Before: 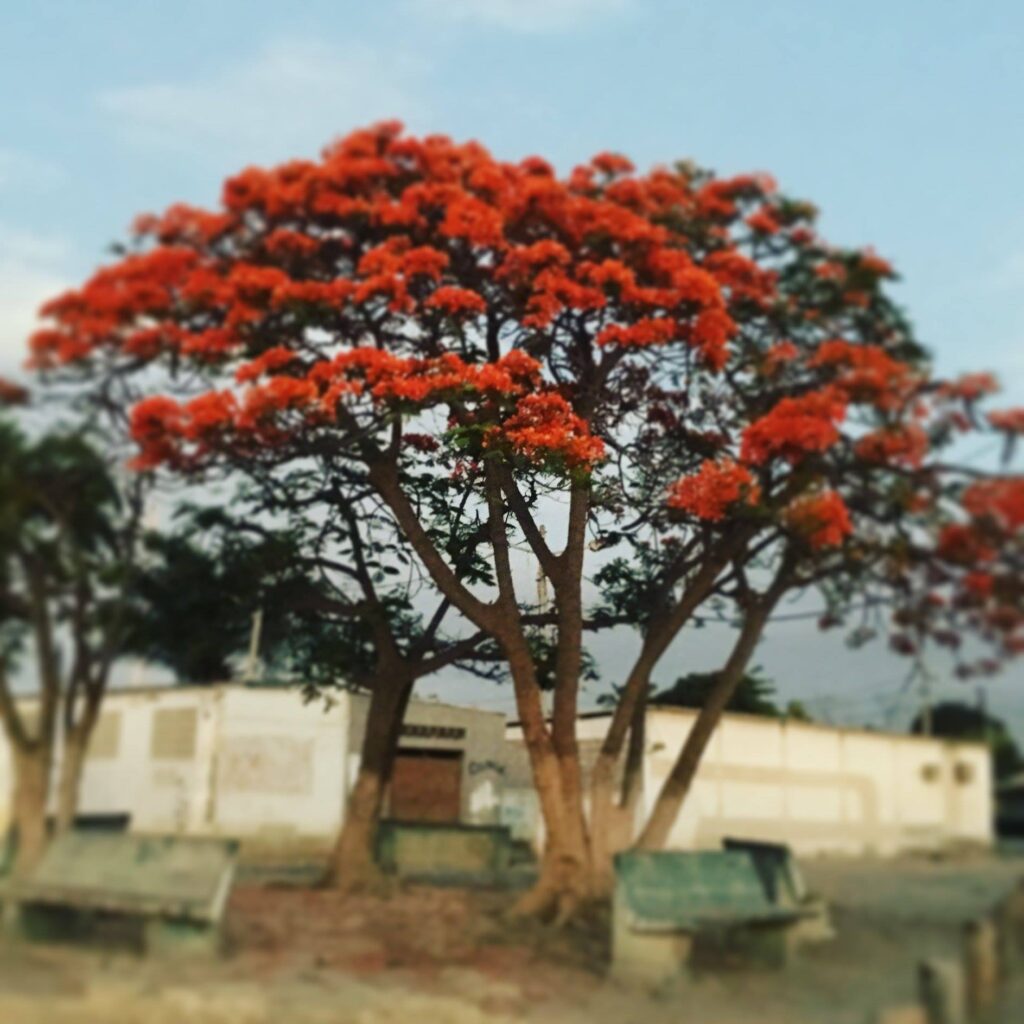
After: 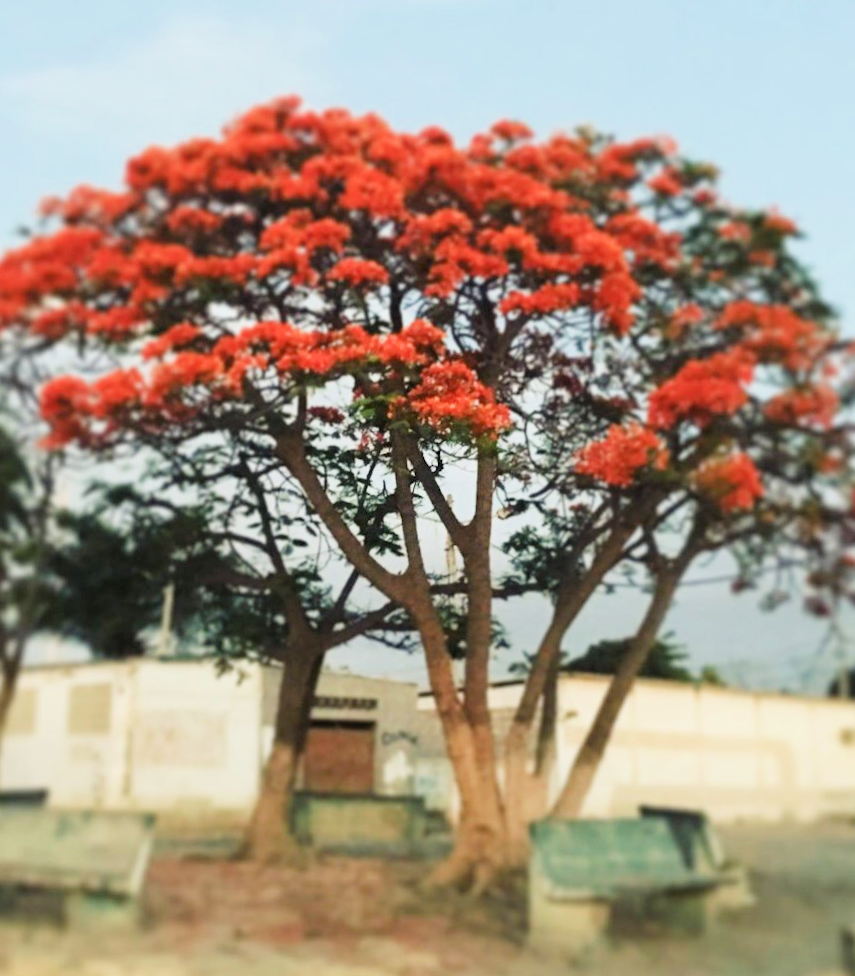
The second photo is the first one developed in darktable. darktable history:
filmic rgb: hardness 4.17, contrast 0.921
exposure: black level correction 0, exposure 1.125 EV, compensate exposure bias true, compensate highlight preservation false
crop: left 8.026%, right 7.374%
rotate and perspective: rotation -1.32°, lens shift (horizontal) -0.031, crop left 0.015, crop right 0.985, crop top 0.047, crop bottom 0.982
